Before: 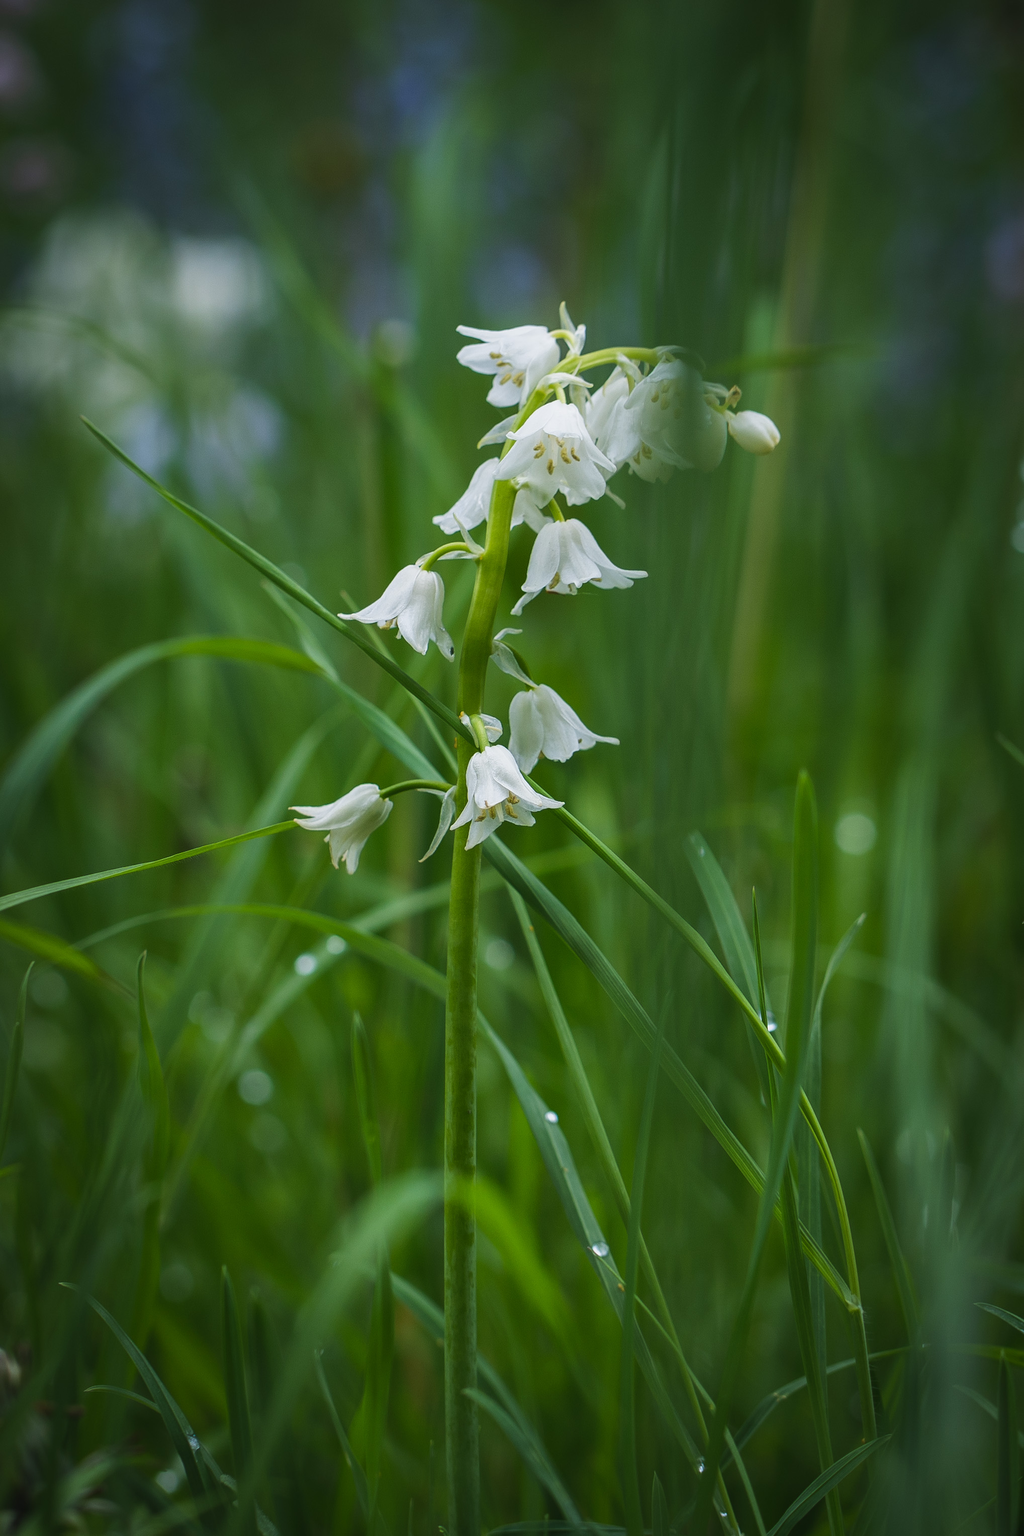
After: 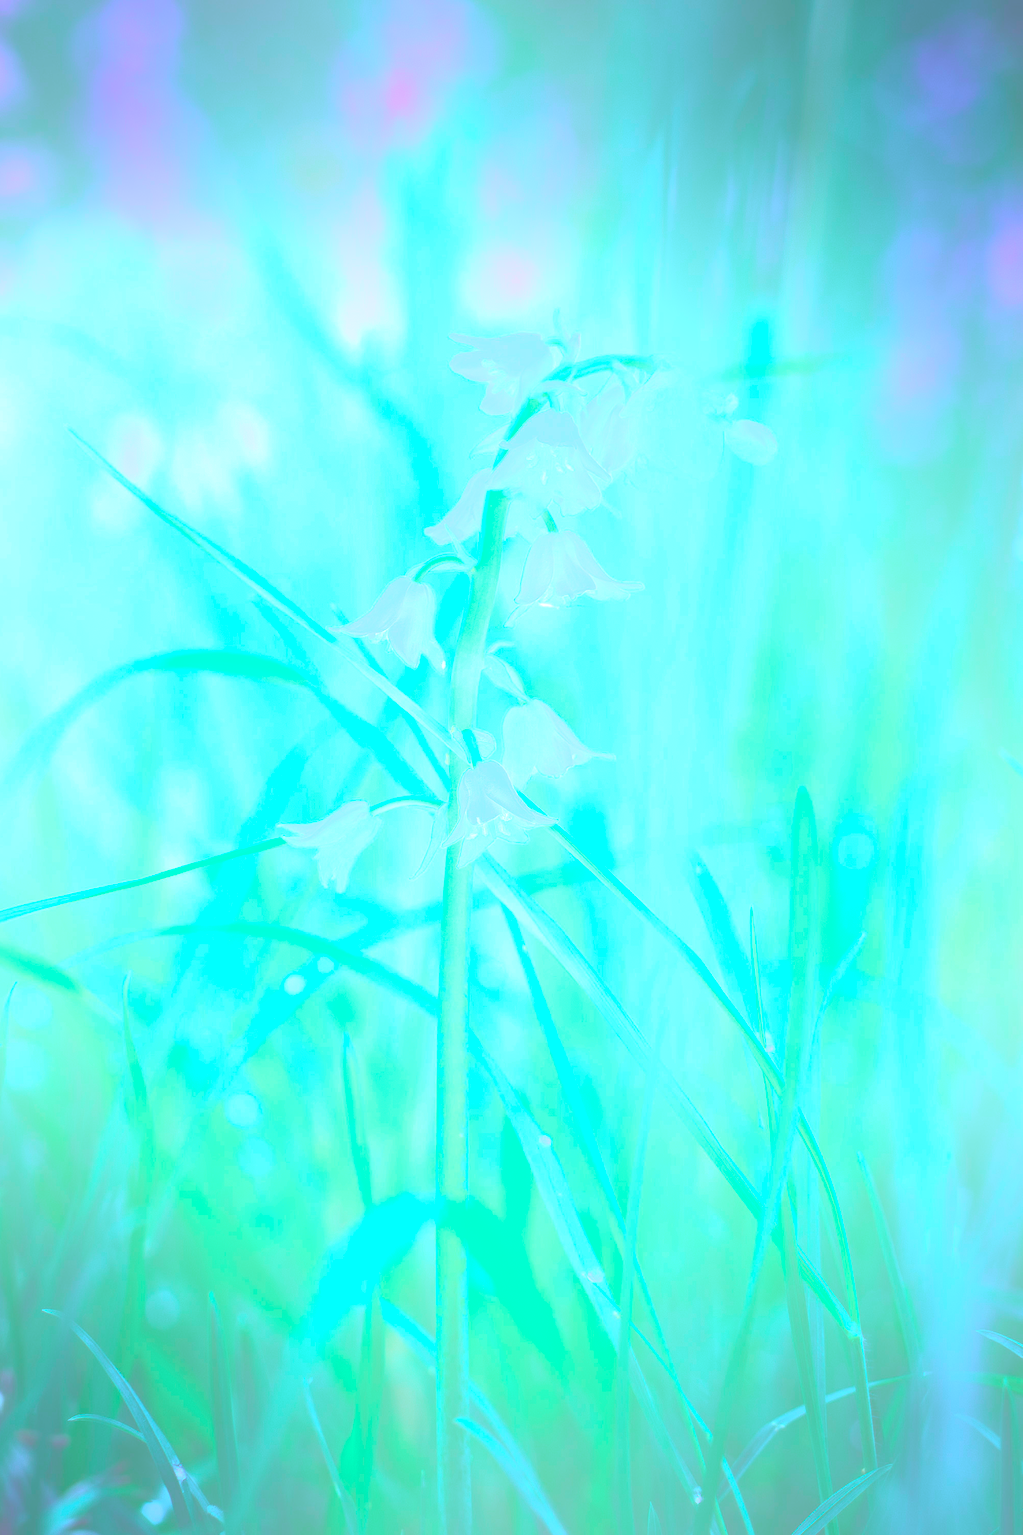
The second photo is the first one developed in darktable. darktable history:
bloom: size 85%, threshold 5%, strength 85%
crop: left 1.743%, right 0.268%, bottom 2.011%
exposure: black level correction 0.001, exposure 0.5 EV, compensate exposure bias true, compensate highlight preservation false
color calibration: output R [0.948, 0.091, -0.04, 0], output G [-0.3, 1.384, -0.085, 0], output B [-0.108, 0.061, 1.08, 0], illuminant as shot in camera, x 0.484, y 0.43, temperature 2405.29 K
tone curve: curves: ch0 [(0, 0) (0.003, 0.001) (0.011, 0.004) (0.025, 0.009) (0.044, 0.016) (0.069, 0.025) (0.1, 0.036) (0.136, 0.059) (0.177, 0.103) (0.224, 0.175) (0.277, 0.274) (0.335, 0.395) (0.399, 0.52) (0.468, 0.635) (0.543, 0.733) (0.623, 0.817) (0.709, 0.888) (0.801, 0.93) (0.898, 0.964) (1, 1)], color space Lab, independent channels, preserve colors none
